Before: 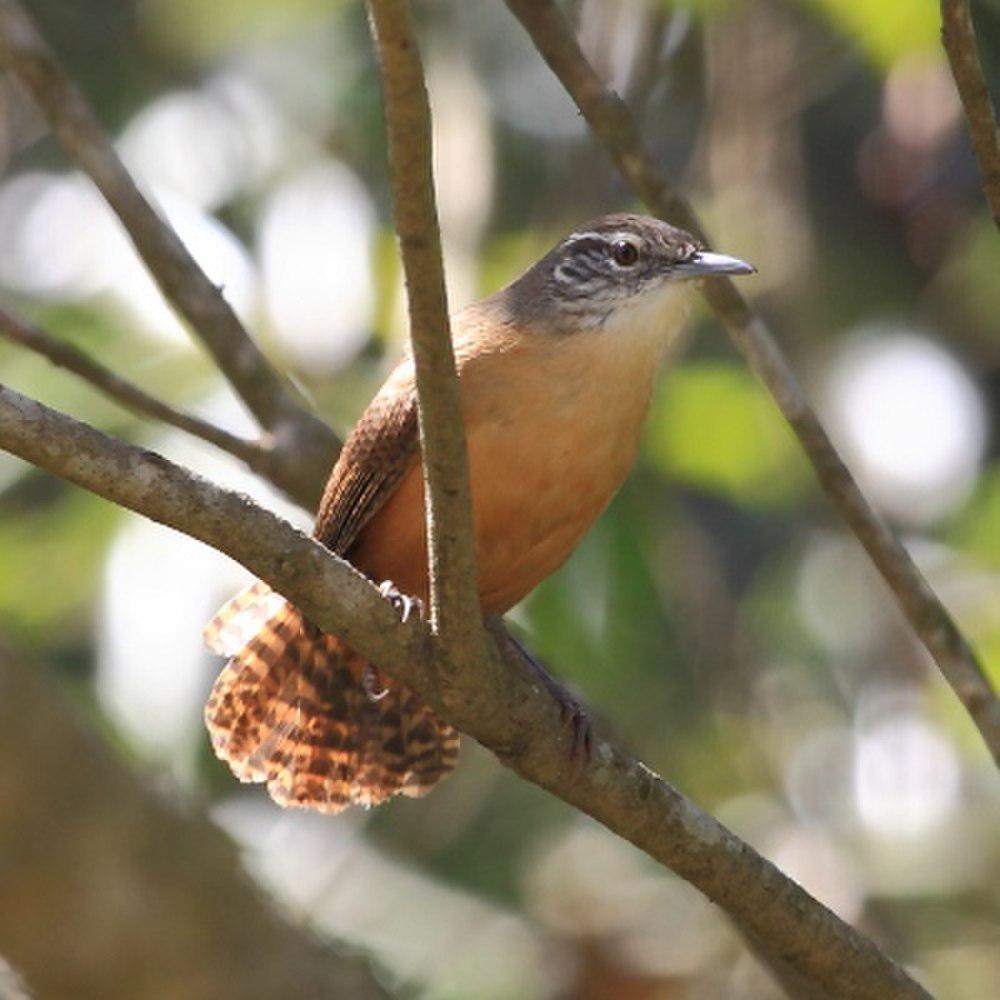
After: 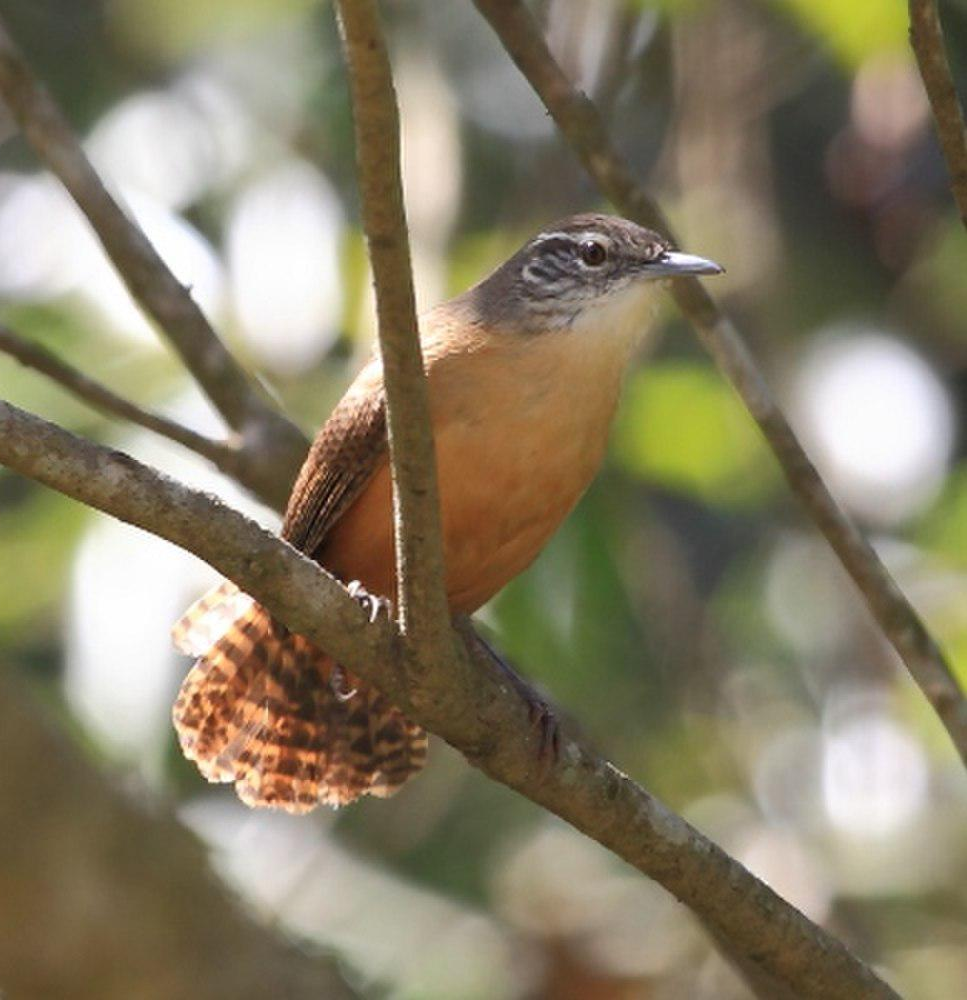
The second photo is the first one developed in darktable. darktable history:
crop and rotate: left 3.238%
tone equalizer: on, module defaults
